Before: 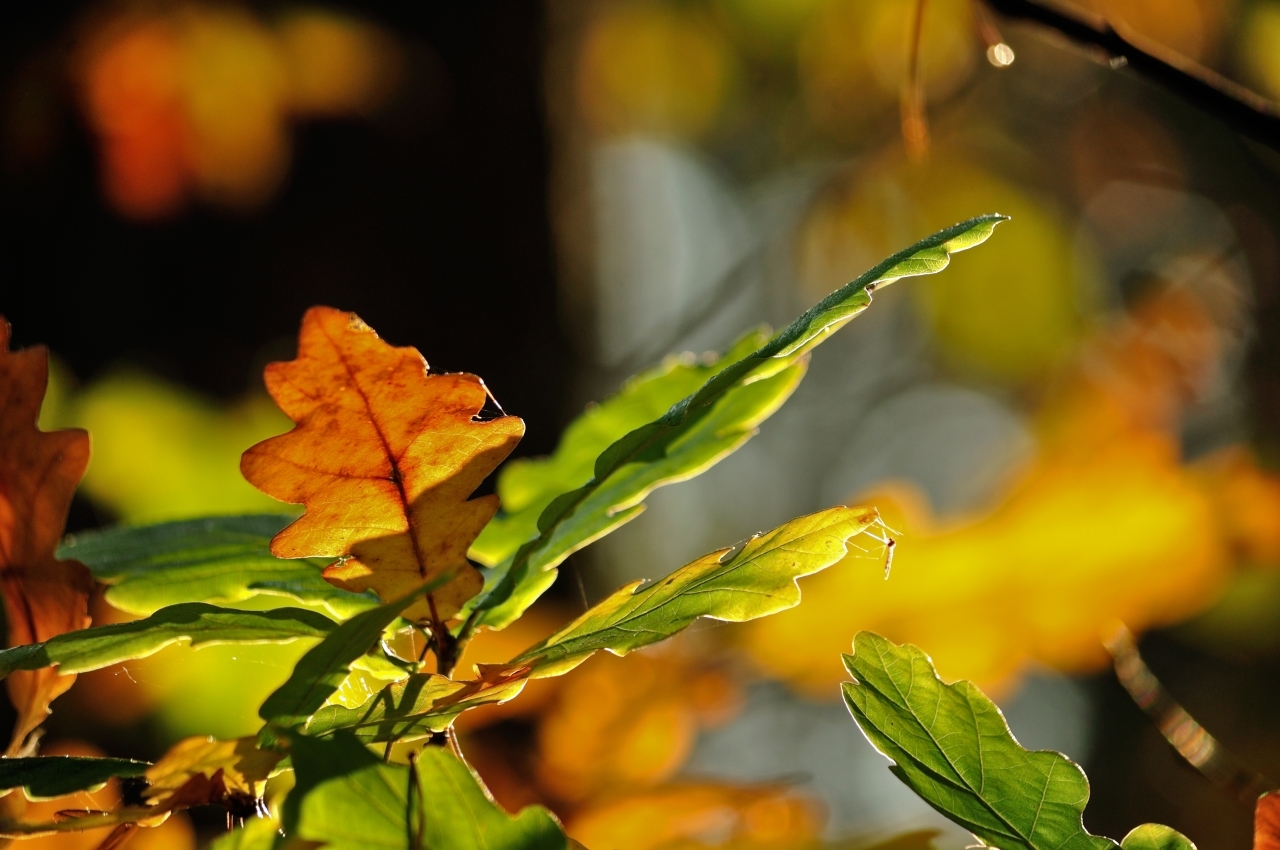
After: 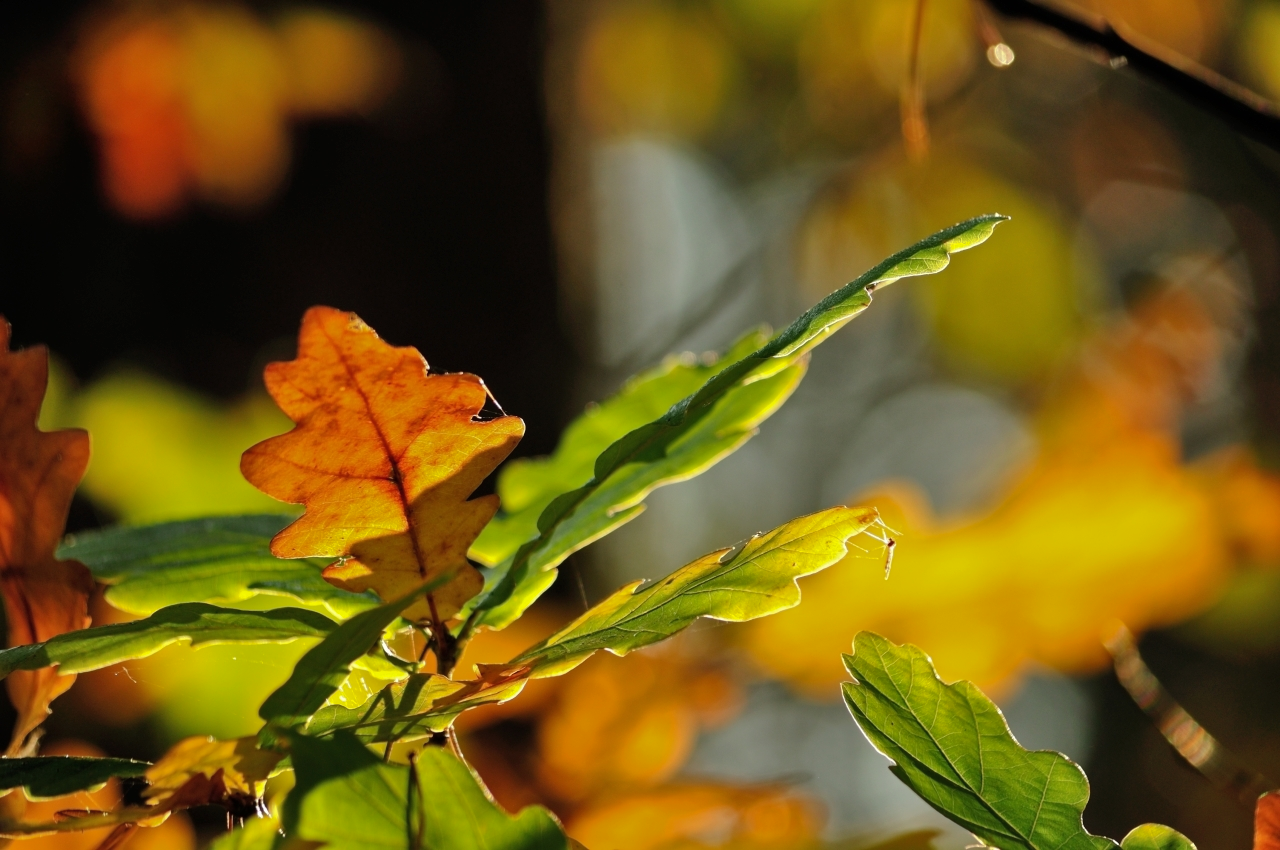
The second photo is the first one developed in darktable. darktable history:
shadows and highlights: shadows 29.89
